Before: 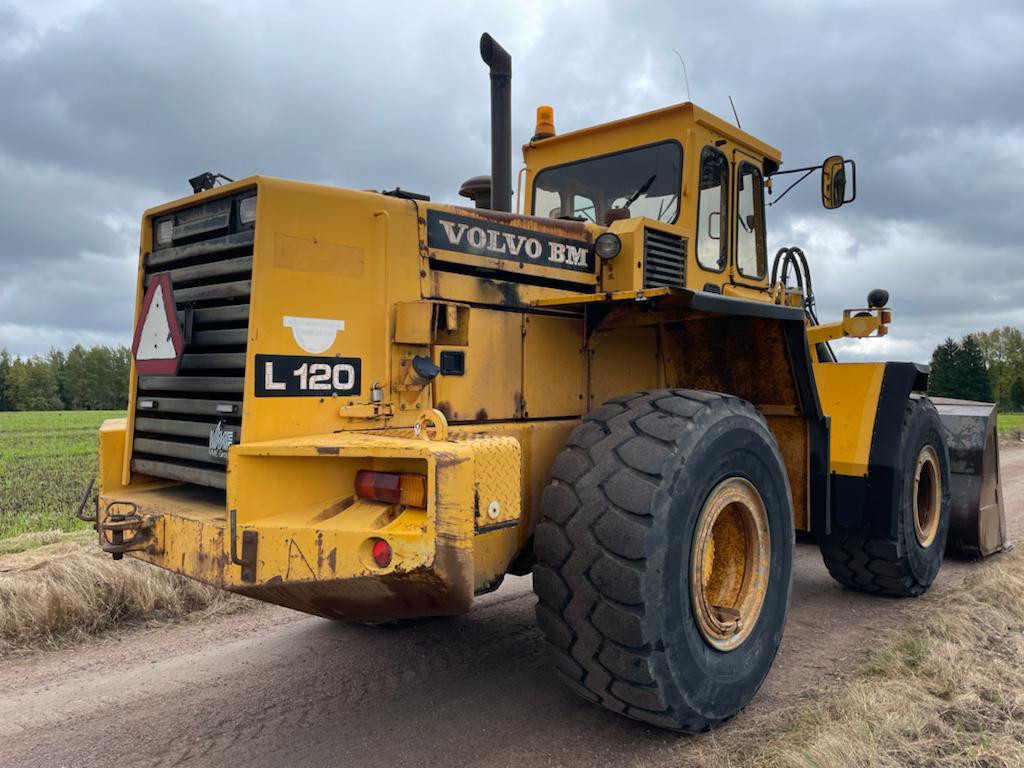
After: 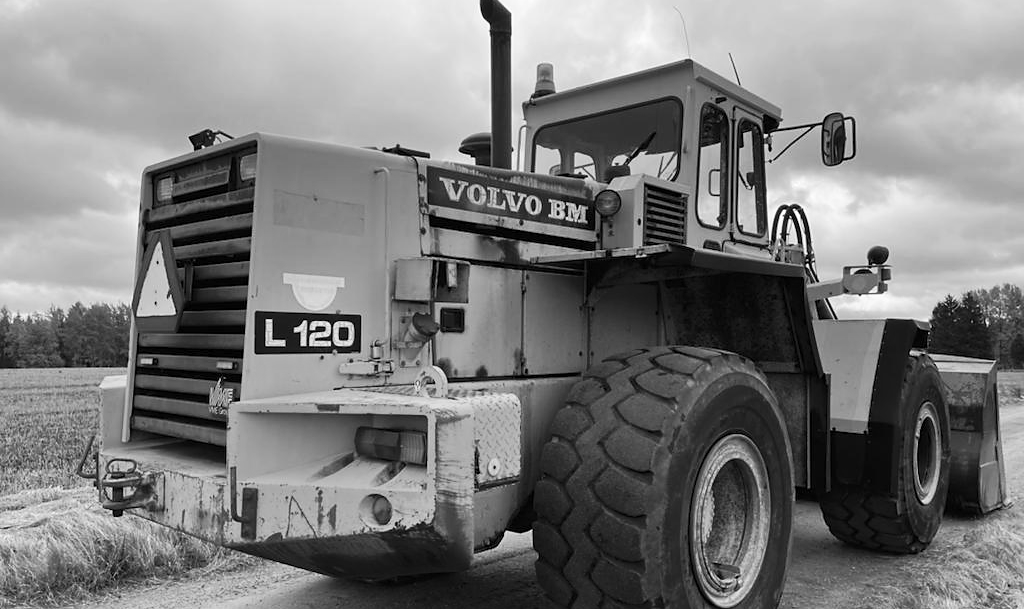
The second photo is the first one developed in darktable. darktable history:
sharpen: radius 1.458, amount 0.398, threshold 1.271
crop and rotate: top 5.667%, bottom 14.937%
monochrome: size 1
tone curve: curves: ch0 [(0, 0) (0.003, 0.009) (0.011, 0.019) (0.025, 0.034) (0.044, 0.057) (0.069, 0.082) (0.1, 0.104) (0.136, 0.131) (0.177, 0.165) (0.224, 0.212) (0.277, 0.279) (0.335, 0.342) (0.399, 0.401) (0.468, 0.477) (0.543, 0.572) (0.623, 0.675) (0.709, 0.772) (0.801, 0.85) (0.898, 0.942) (1, 1)], preserve colors none
